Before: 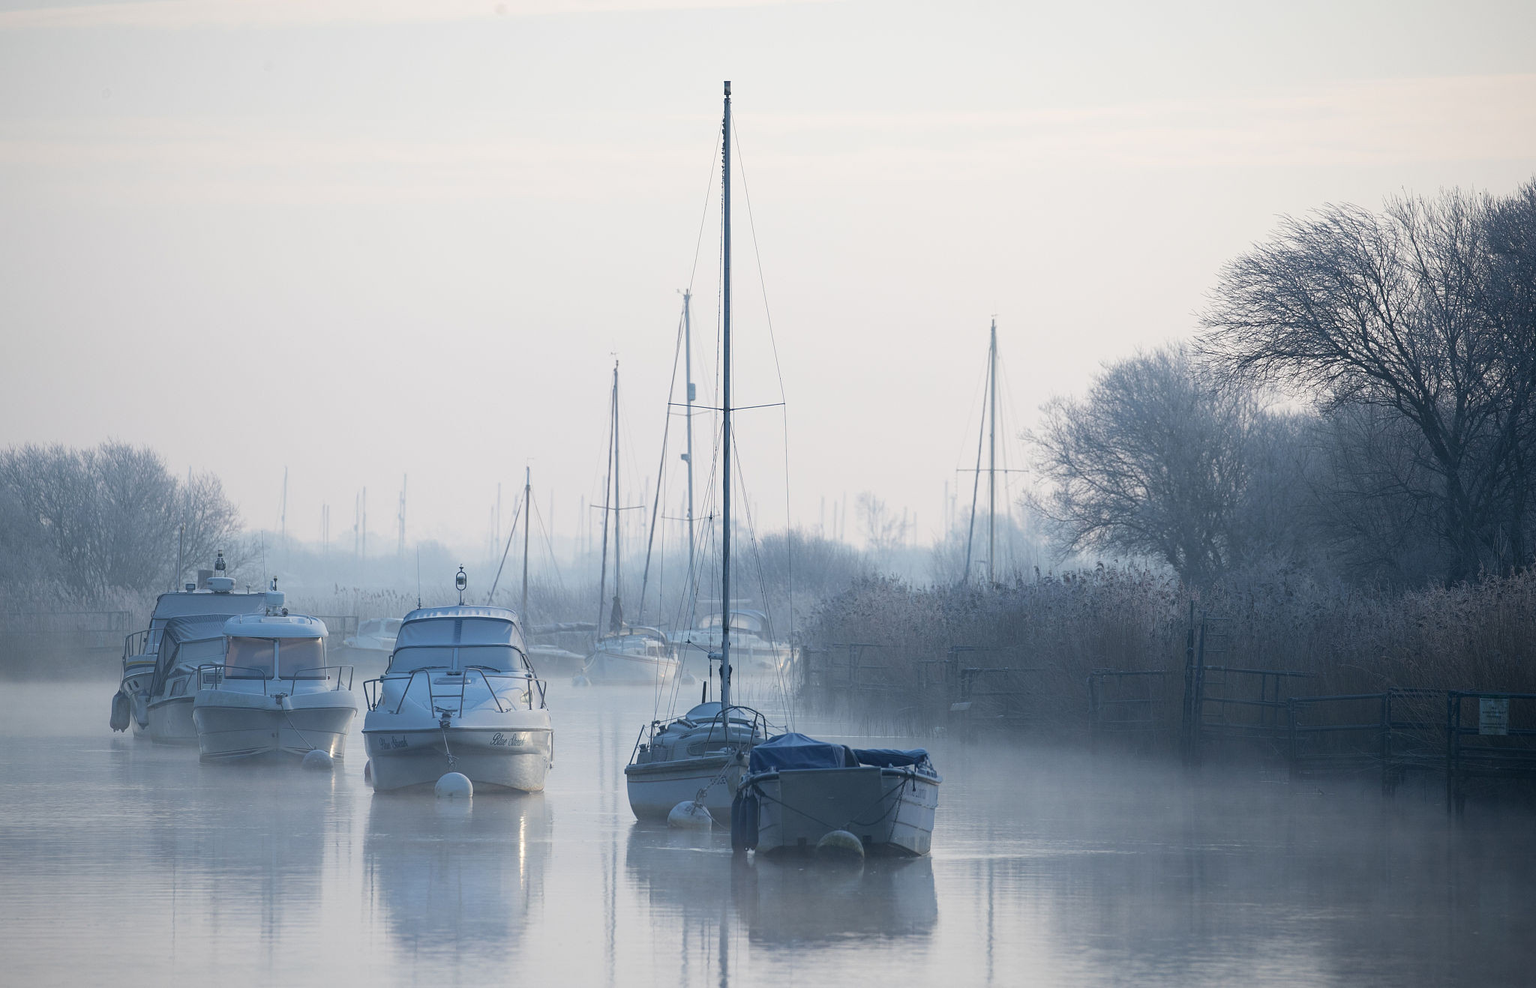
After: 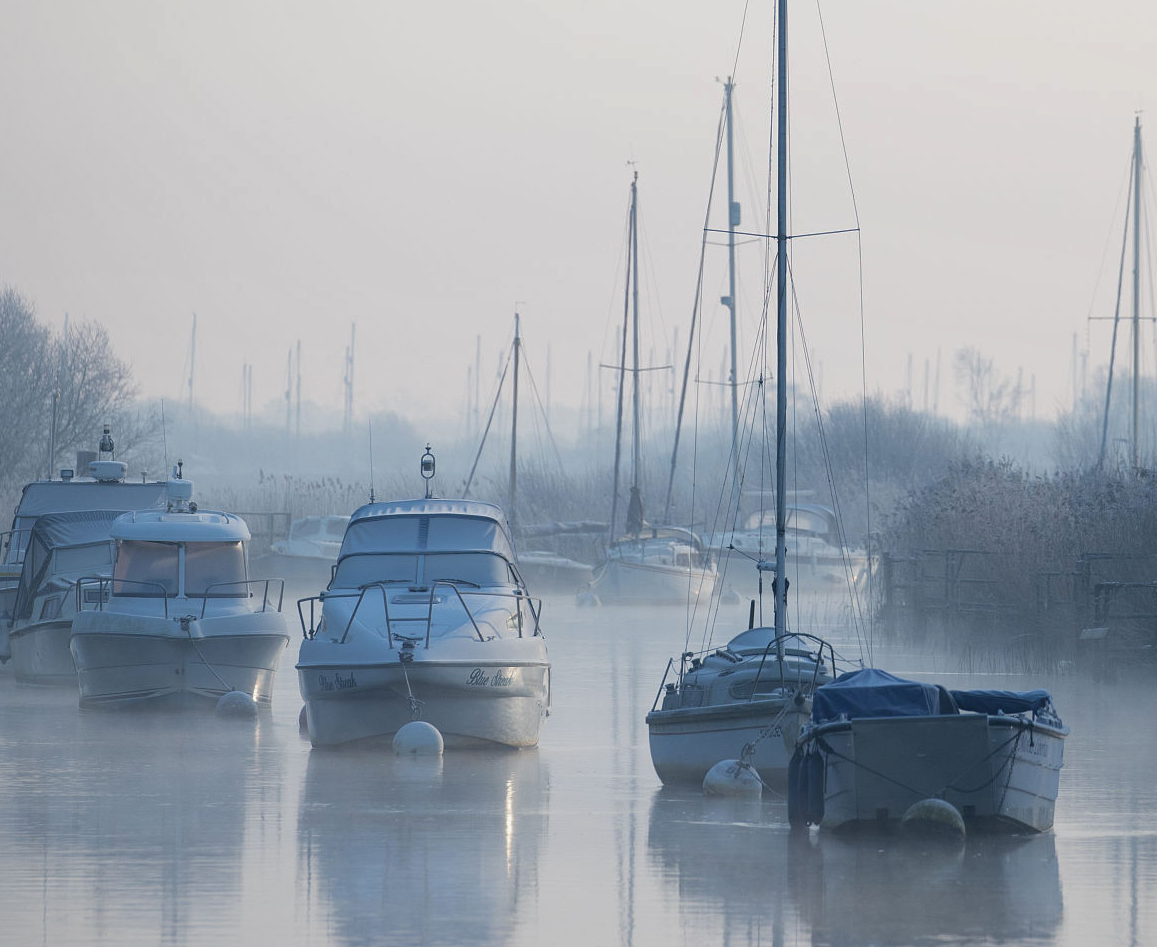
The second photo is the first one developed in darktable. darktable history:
shadows and highlights: shadows -20.2, white point adjustment -1.94, highlights -35.17
crop: left 9.17%, top 23.502%, right 34.324%, bottom 4.593%
